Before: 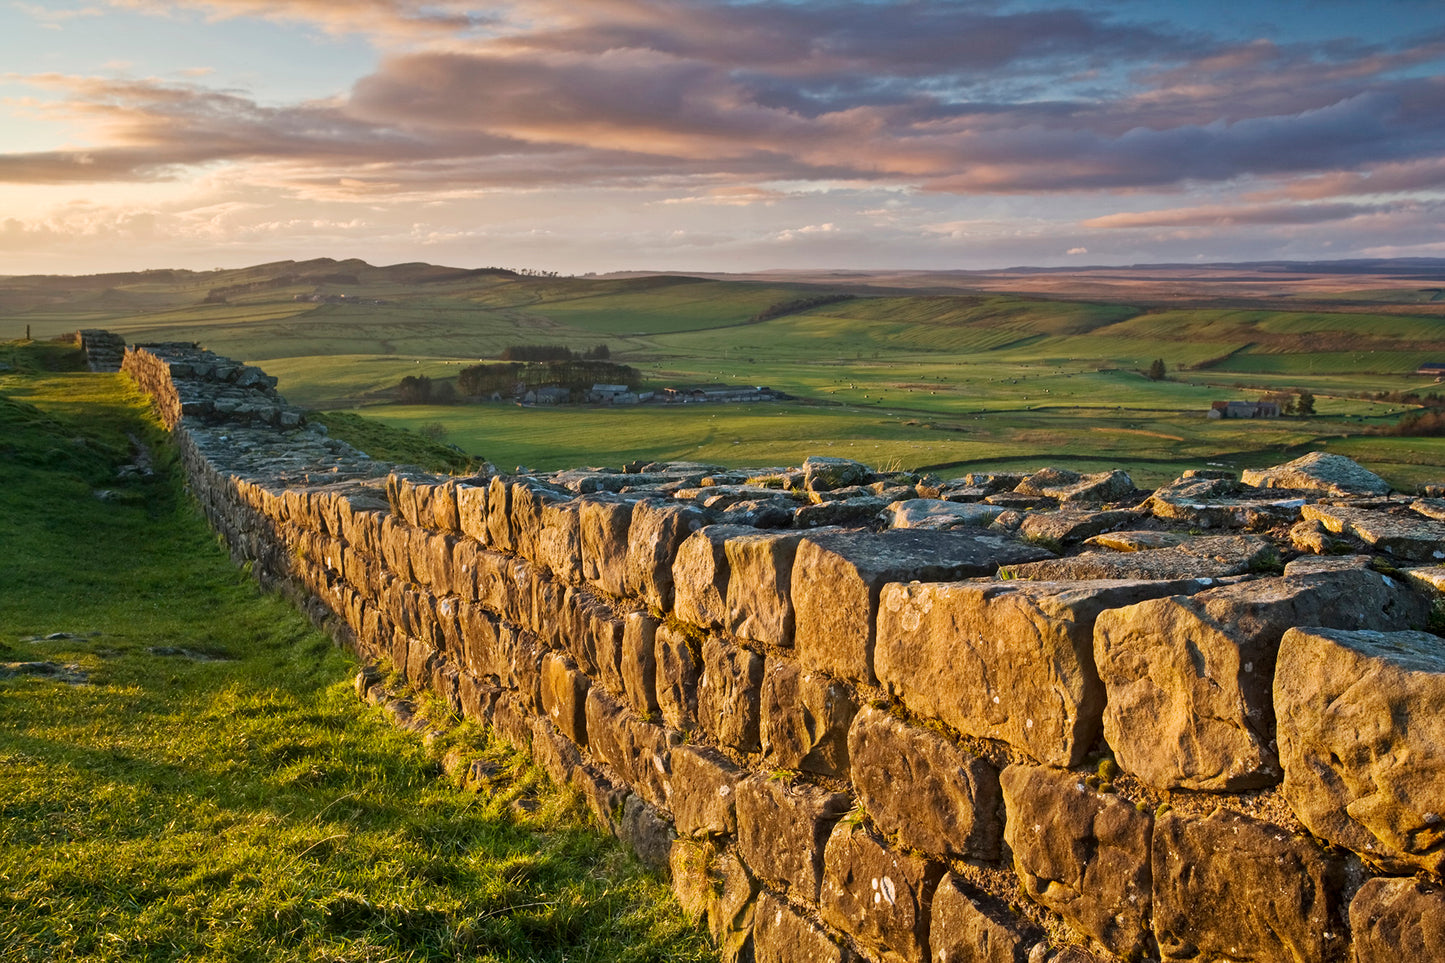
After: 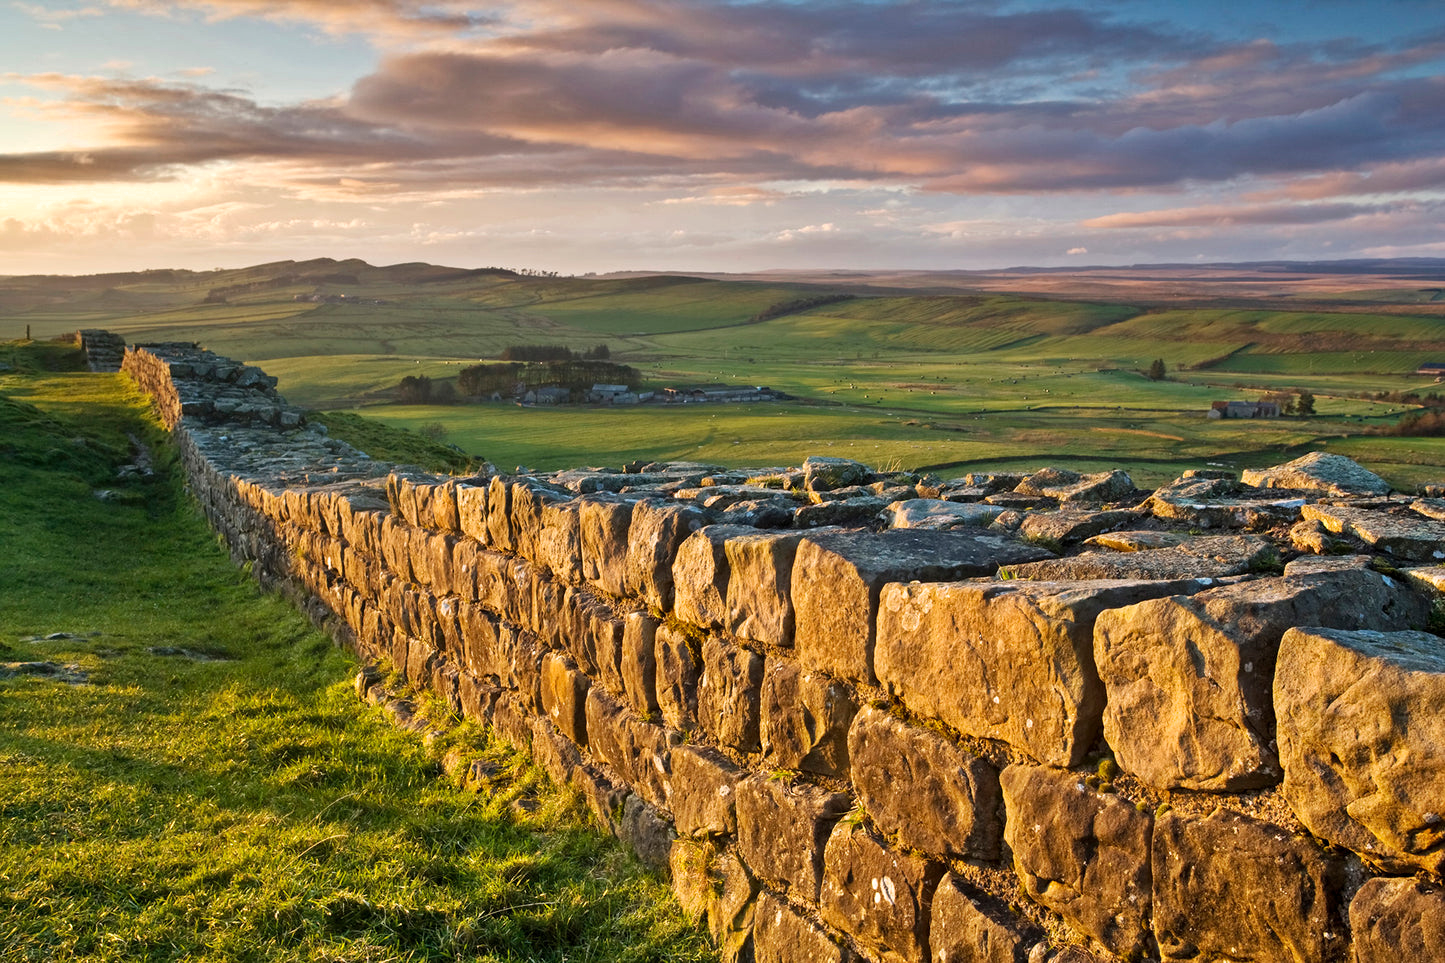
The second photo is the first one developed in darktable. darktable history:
shadows and highlights: low approximation 0.01, soften with gaussian
levels: mode automatic, black 0.023%, white 99.97%, levels [0.062, 0.494, 0.925]
